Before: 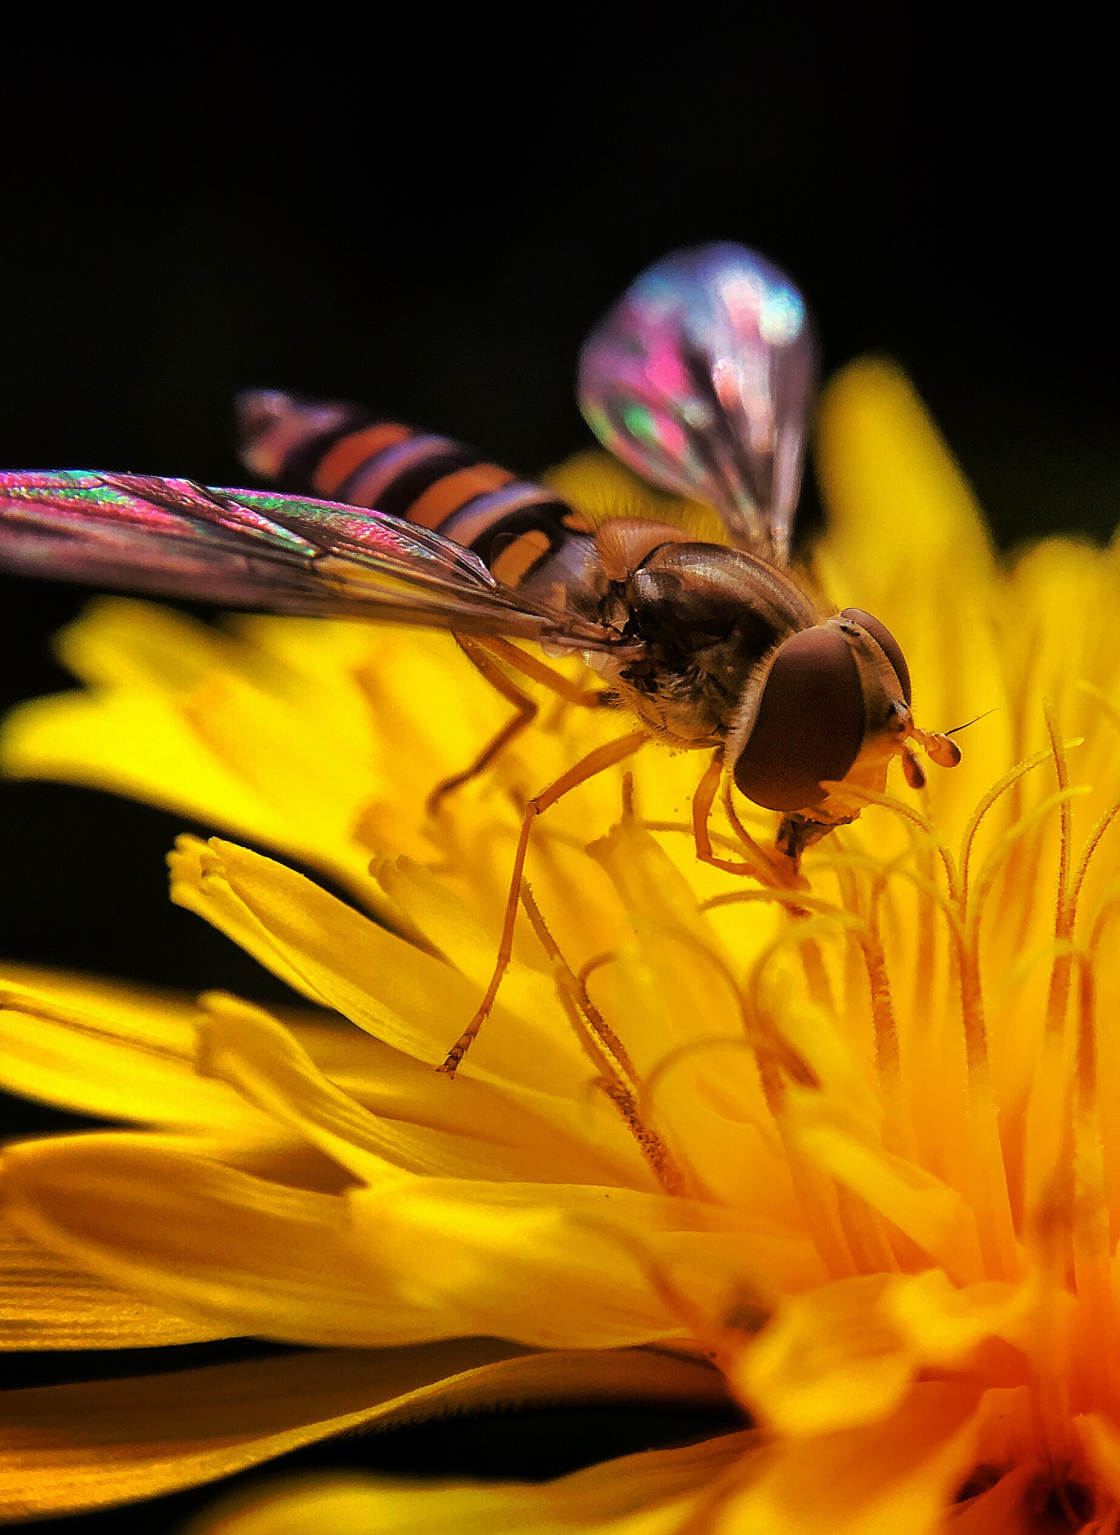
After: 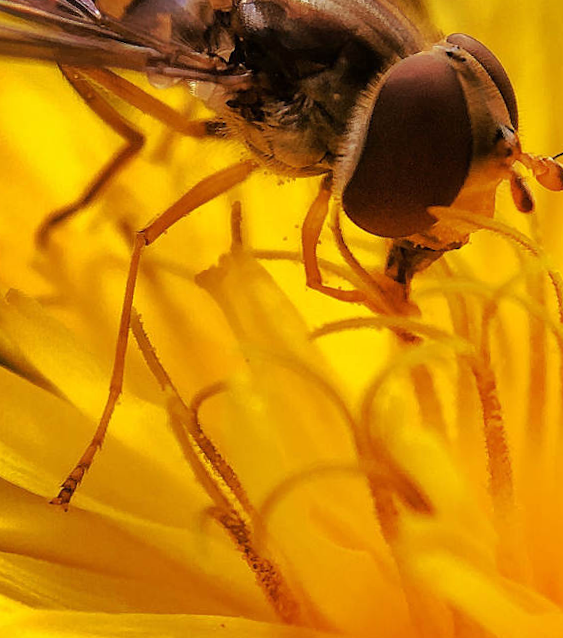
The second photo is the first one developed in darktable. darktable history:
rotate and perspective: rotation -1°, crop left 0.011, crop right 0.989, crop top 0.025, crop bottom 0.975
tone equalizer: on, module defaults
crop: left 35.03%, top 36.625%, right 14.663%, bottom 20.057%
